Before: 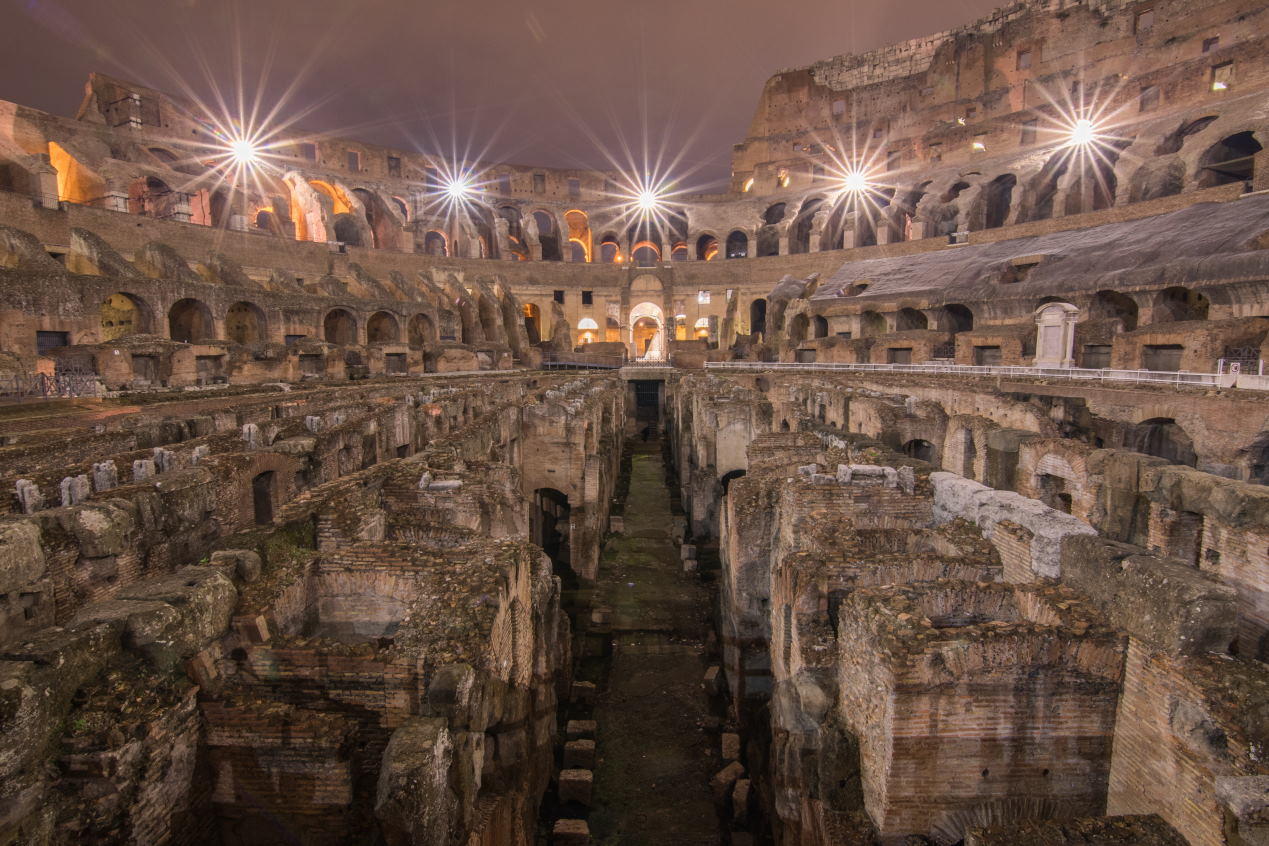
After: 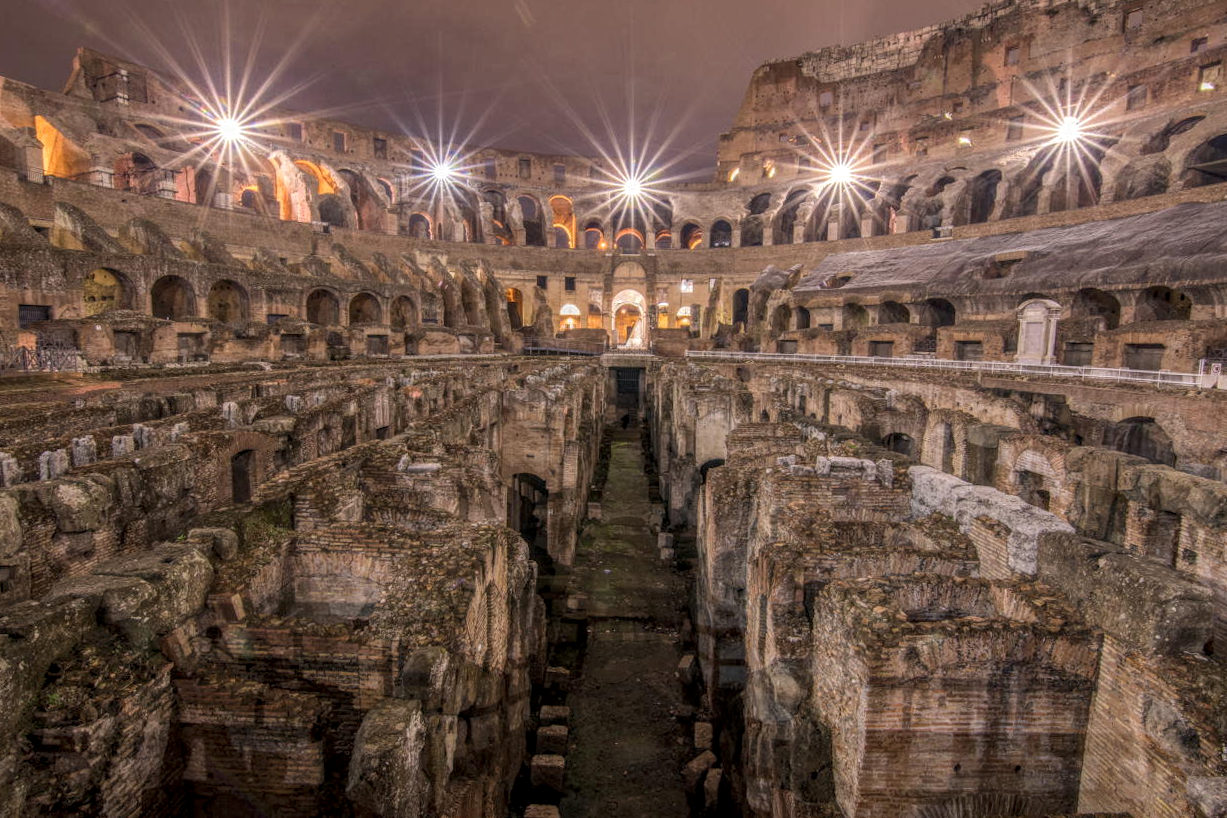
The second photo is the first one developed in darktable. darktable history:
crop and rotate: angle -1.3°
local contrast: highlights 75%, shadows 55%, detail 177%, midtone range 0.204
